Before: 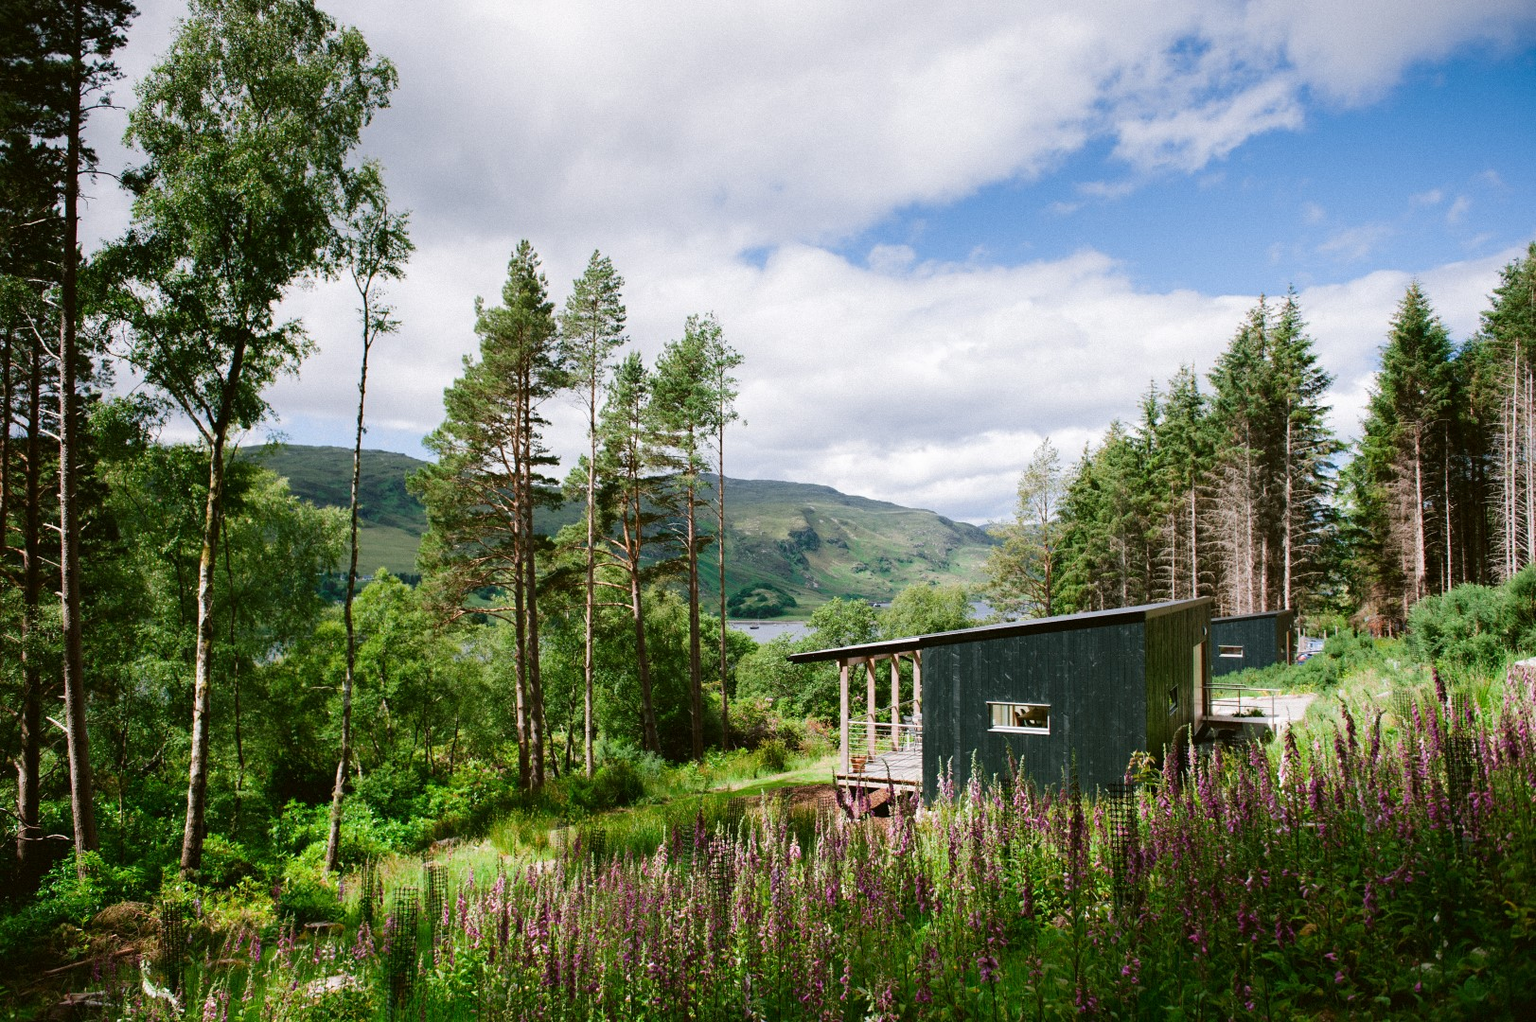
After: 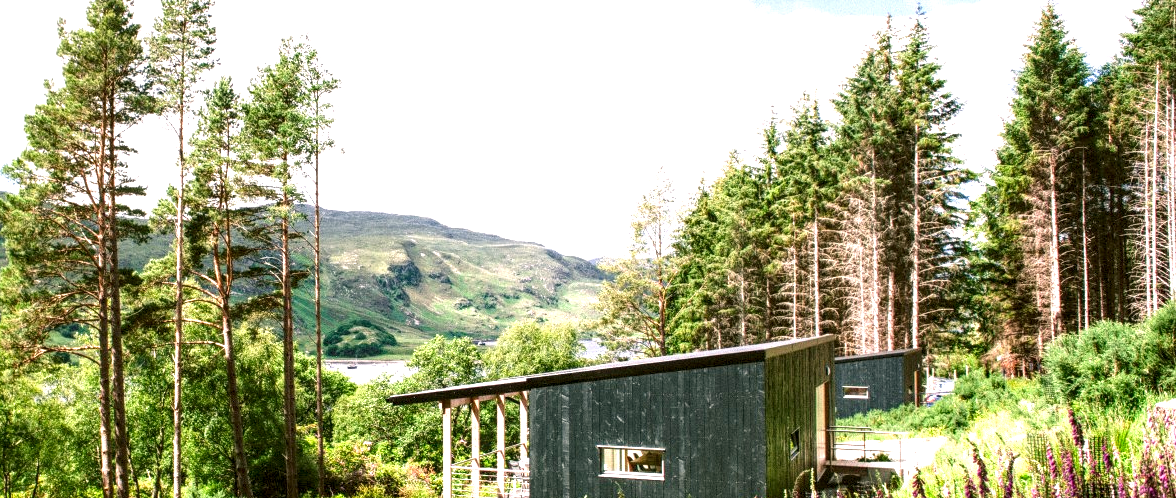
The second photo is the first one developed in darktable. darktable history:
local contrast: highlights 21%, detail 150%
color correction: highlights a* 5.98, highlights b* 4.83
exposure: exposure 1.092 EV, compensate highlight preservation false
crop and rotate: left 27.493%, top 27.414%, bottom 26.421%
